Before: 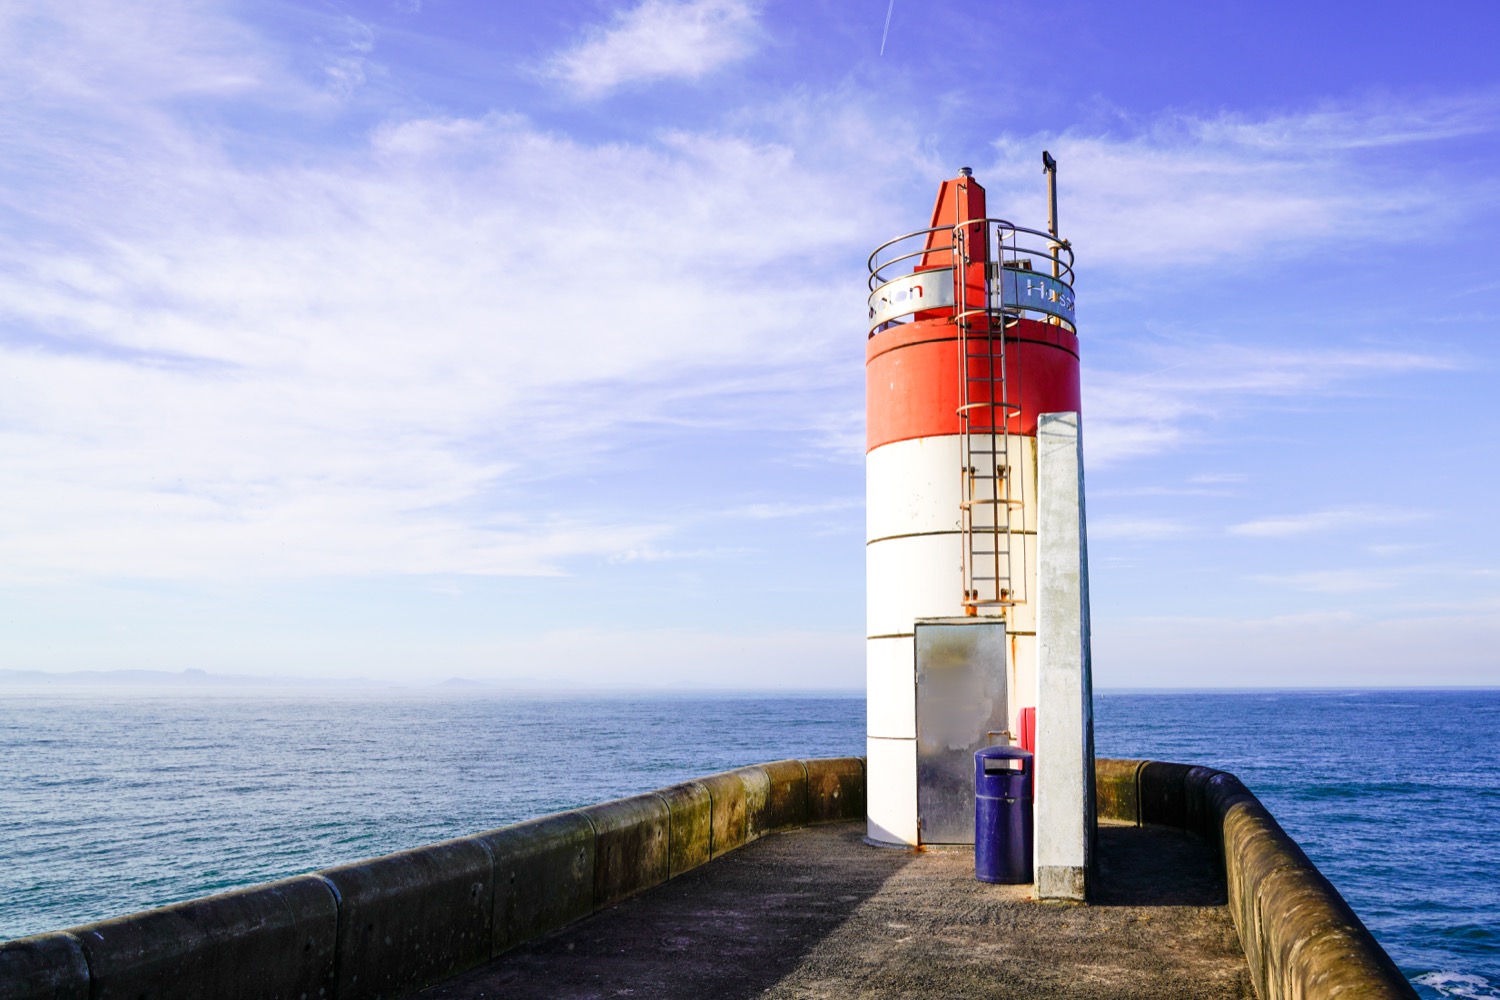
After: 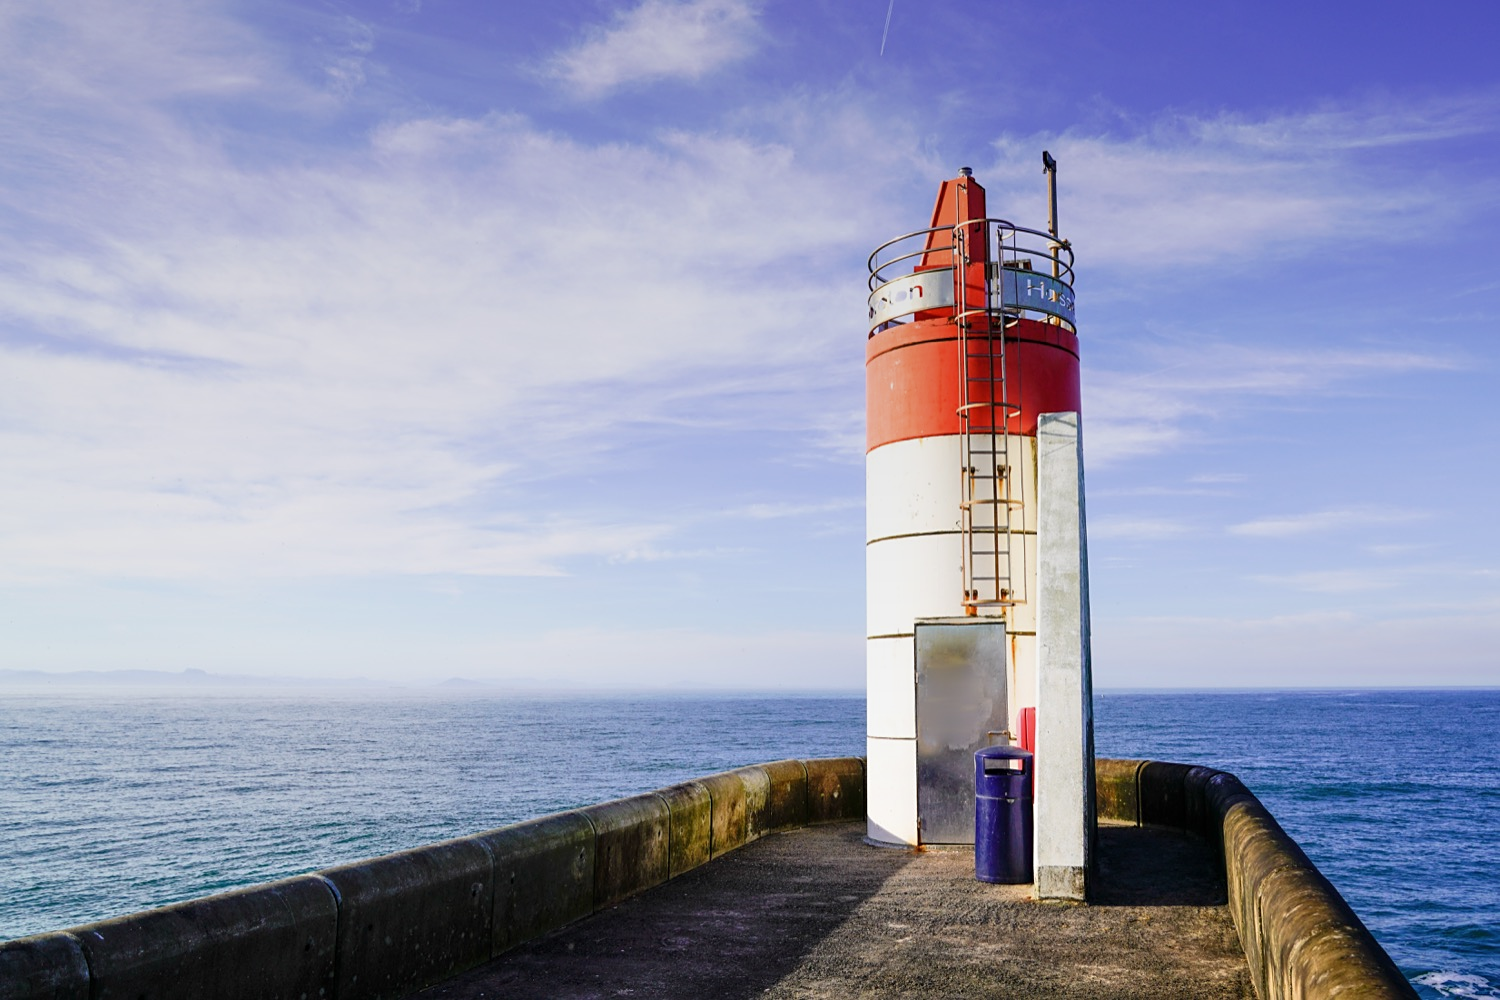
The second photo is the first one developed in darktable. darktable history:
sharpen: amount 0.2
graduated density: on, module defaults
contrast brightness saturation: saturation -0.04
